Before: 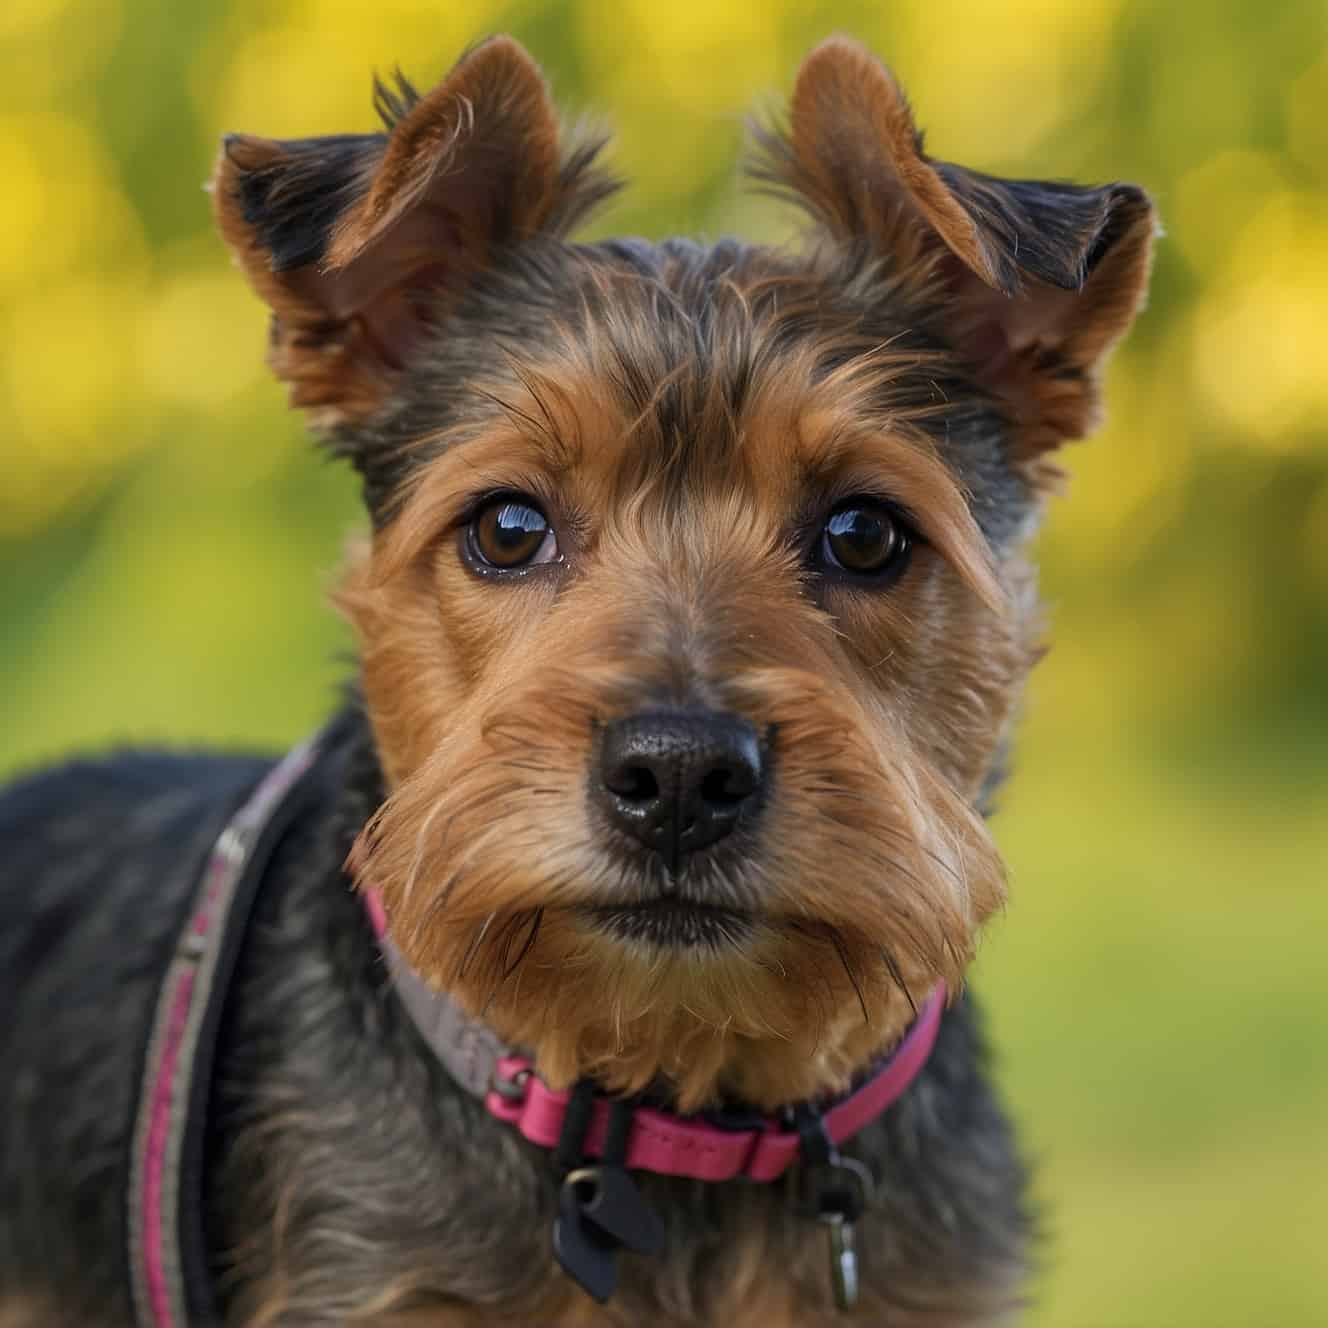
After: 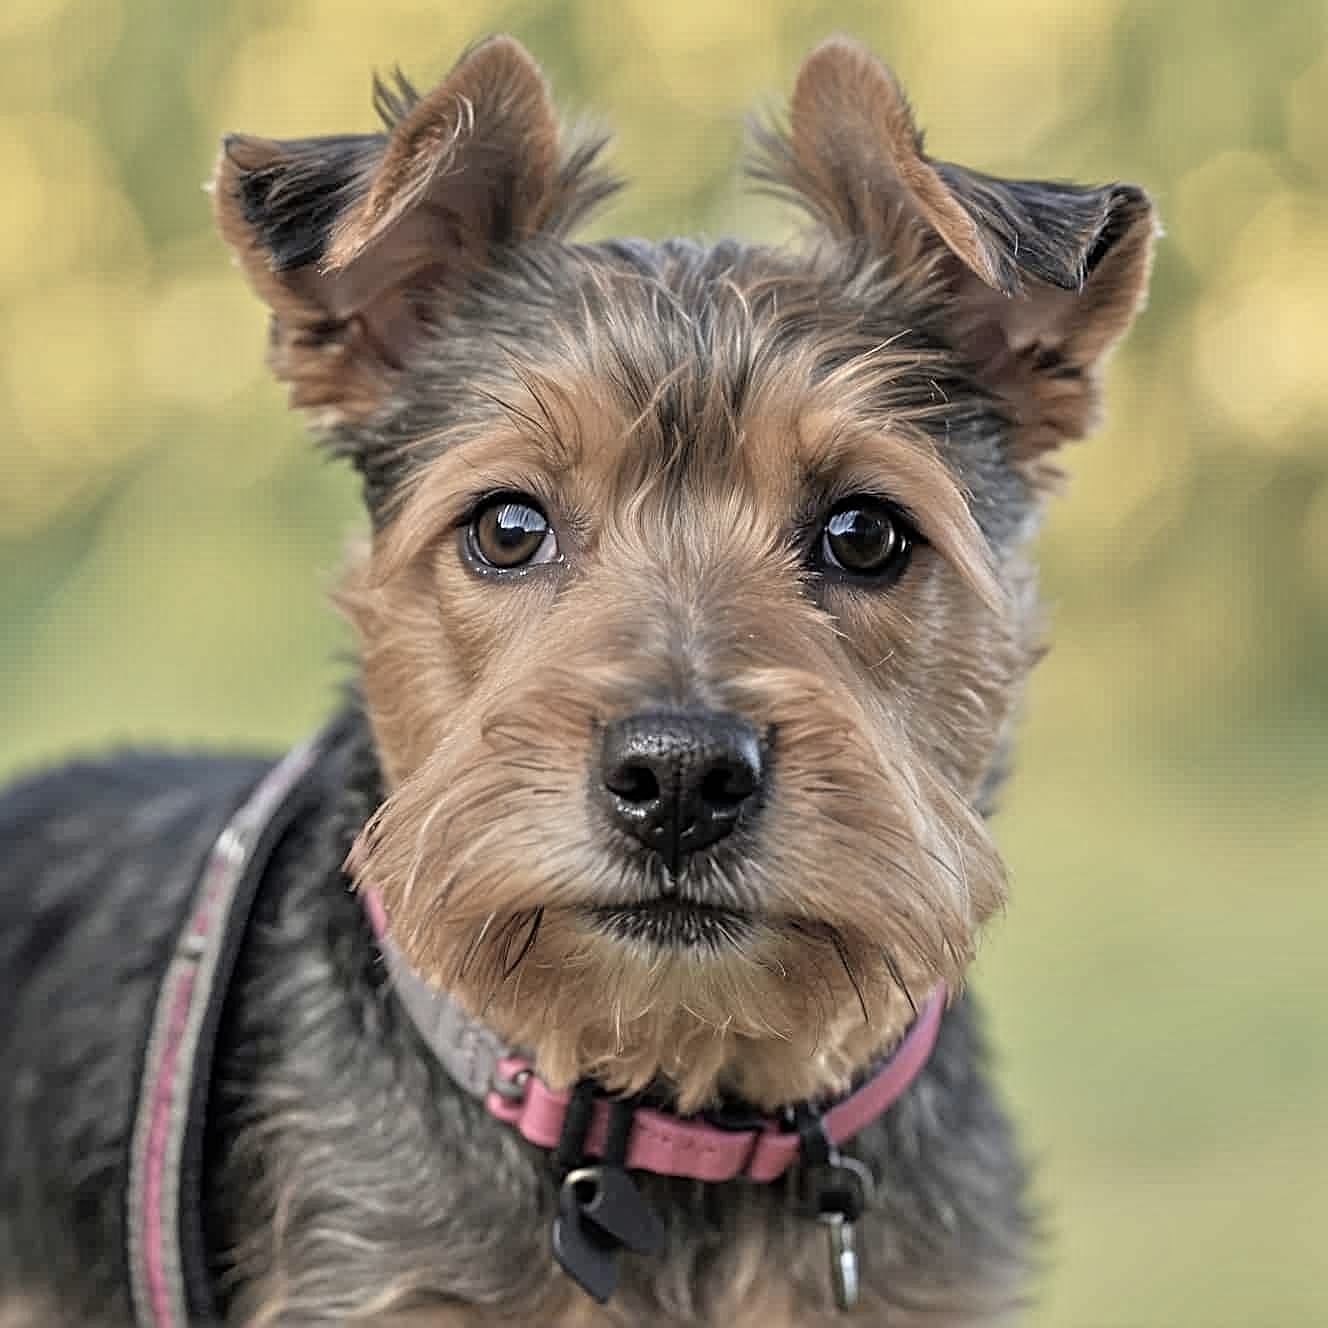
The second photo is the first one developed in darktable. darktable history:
tone equalizer: -7 EV 0.15 EV, -6 EV 0.6 EV, -5 EV 1.15 EV, -4 EV 1.33 EV, -3 EV 1.15 EV, -2 EV 0.6 EV, -1 EV 0.15 EV, mask exposure compensation -0.5 EV
sharpen: radius 3.119
color correction: saturation 0.5
